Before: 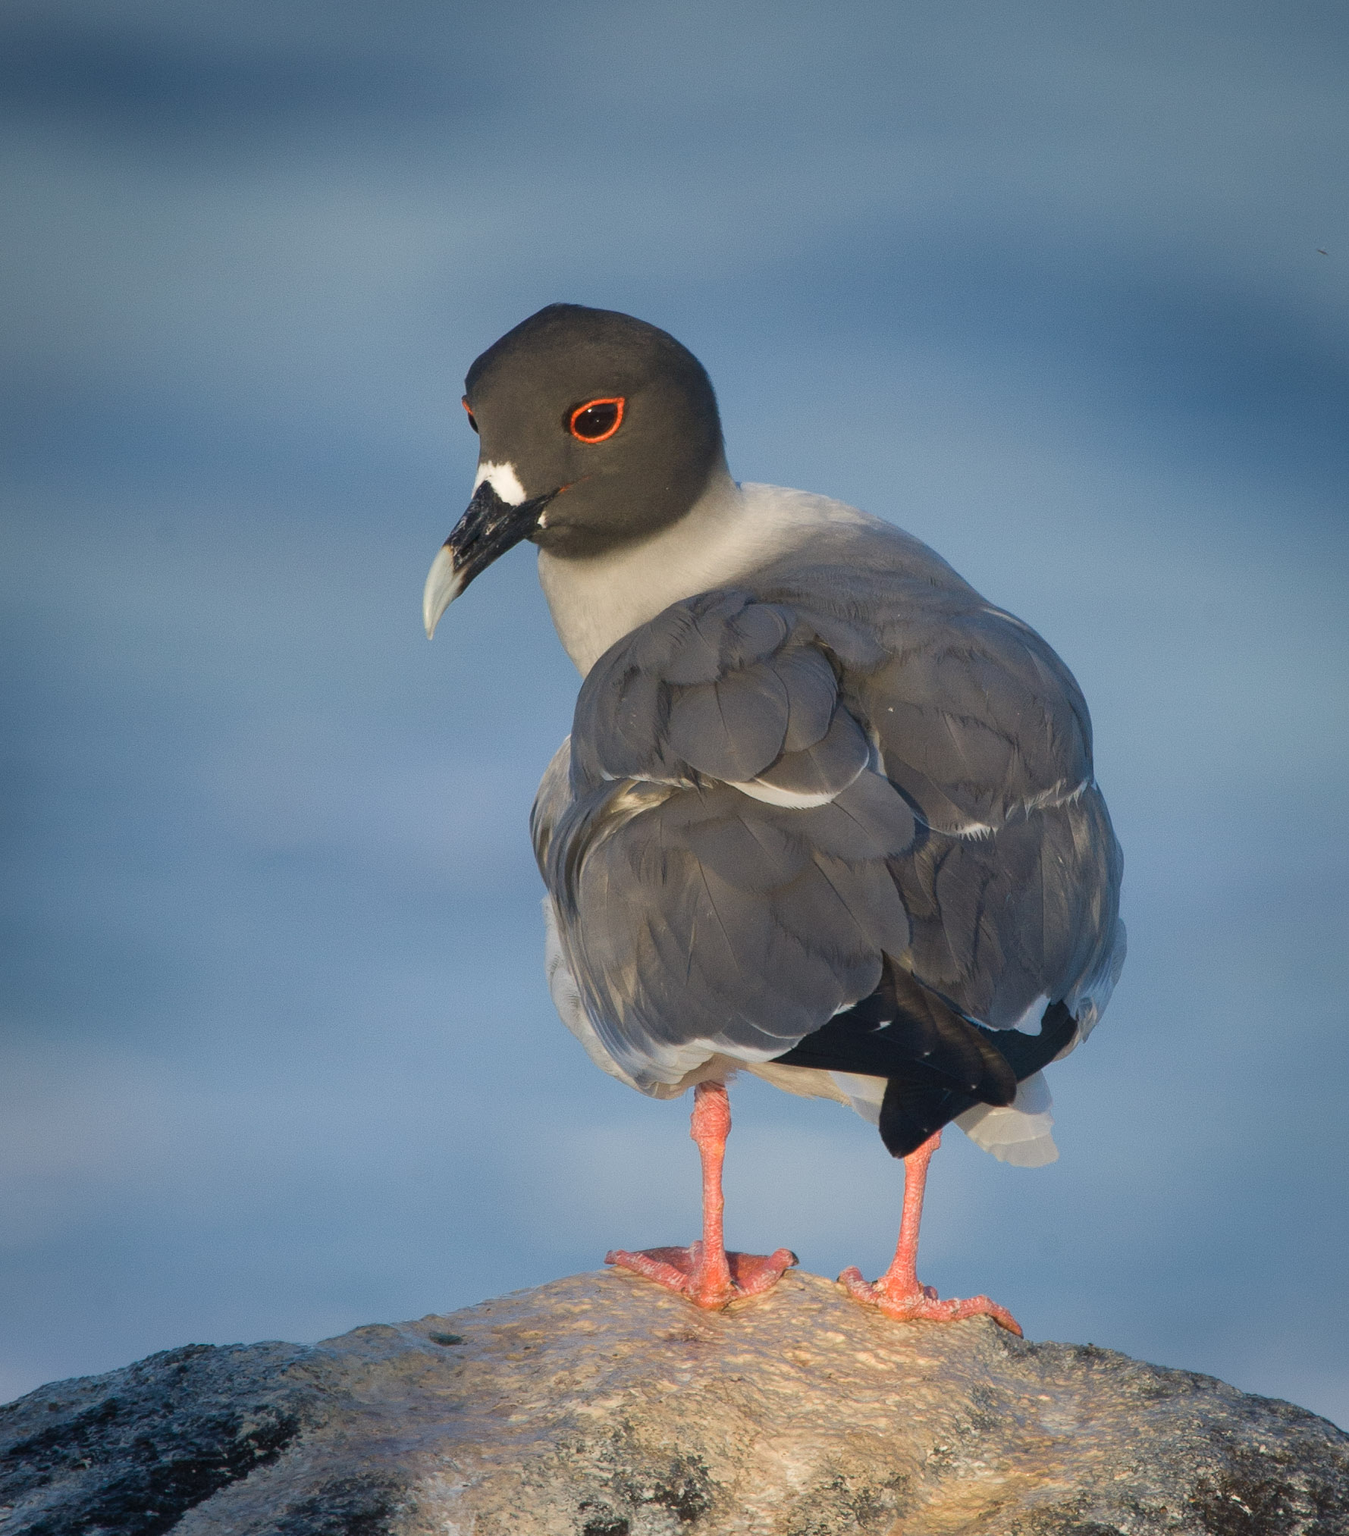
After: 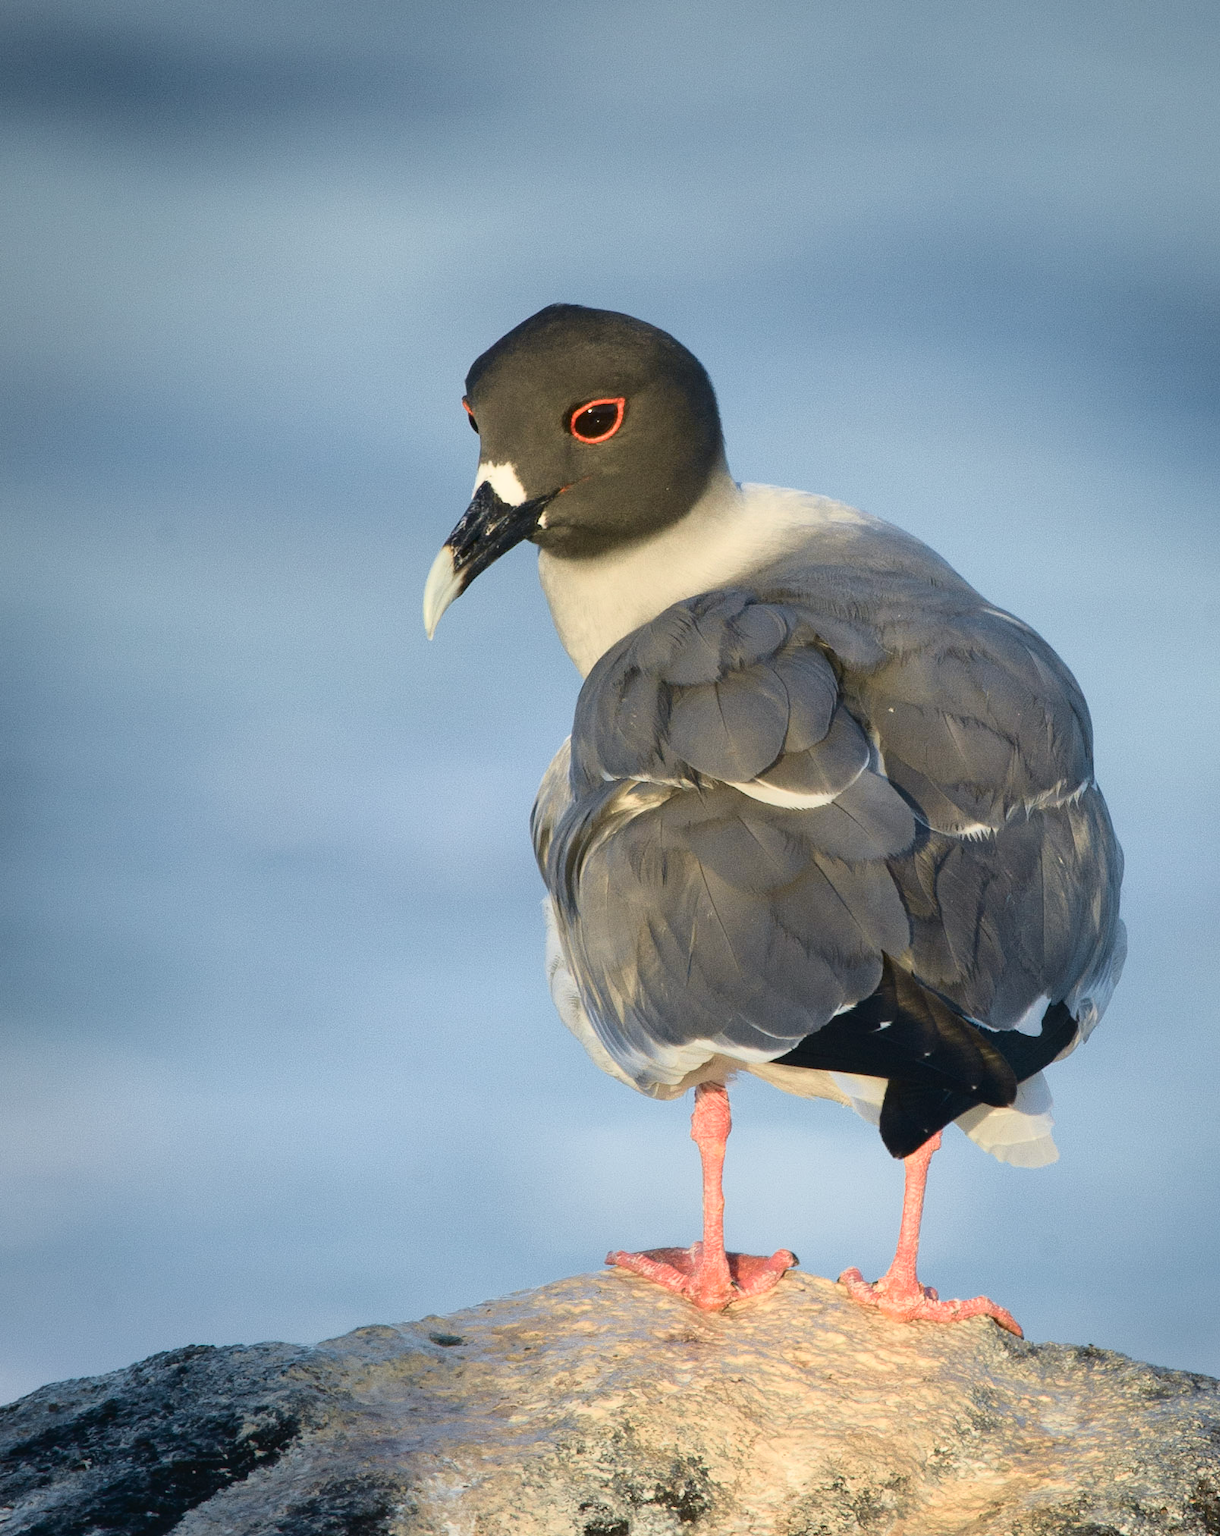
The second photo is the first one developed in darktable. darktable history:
tone curve: curves: ch0 [(0, 0.023) (0.087, 0.065) (0.184, 0.168) (0.45, 0.54) (0.57, 0.683) (0.706, 0.841) (0.877, 0.948) (1, 0.984)]; ch1 [(0, 0) (0.388, 0.369) (0.447, 0.447) (0.505, 0.5) (0.534, 0.535) (0.563, 0.563) (0.579, 0.59) (0.644, 0.663) (1, 1)]; ch2 [(0, 0) (0.301, 0.259) (0.385, 0.395) (0.492, 0.496) (0.518, 0.537) (0.583, 0.605) (0.673, 0.667) (1, 1)], color space Lab, independent channels, preserve colors none
crop: right 9.509%, bottom 0.031%
